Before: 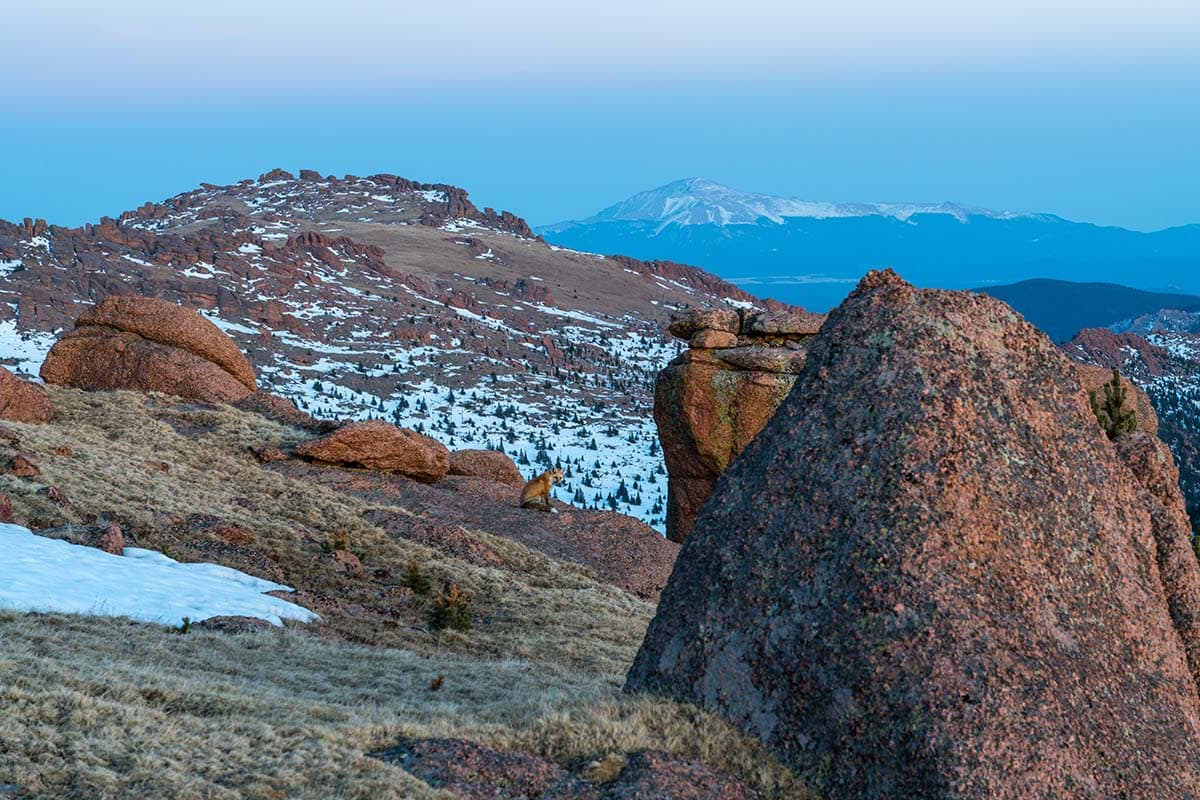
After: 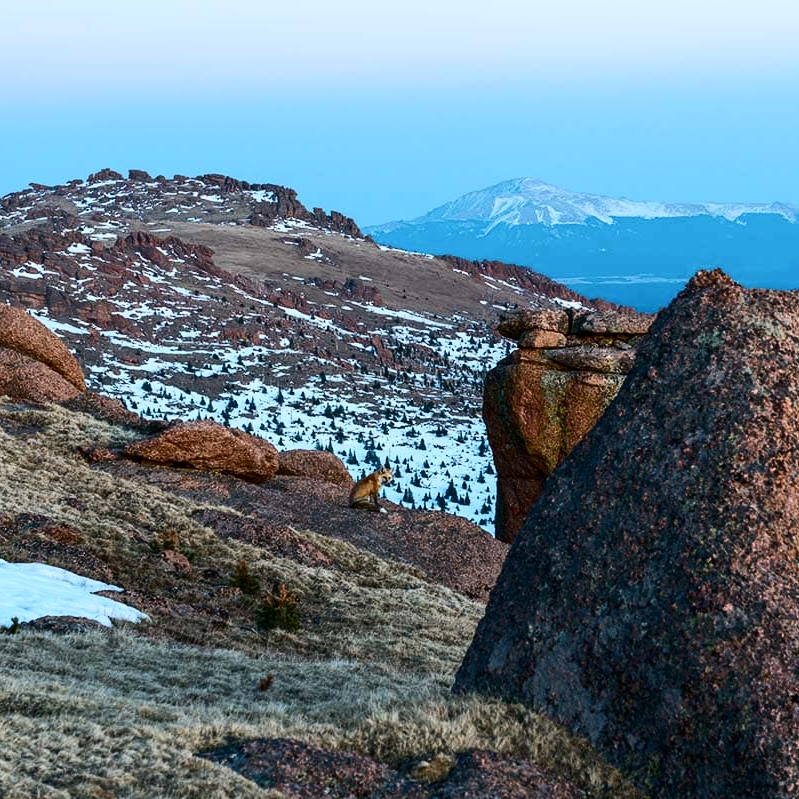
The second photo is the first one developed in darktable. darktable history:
crop and rotate: left 14.292%, right 19.041%
contrast brightness saturation: contrast 0.28
